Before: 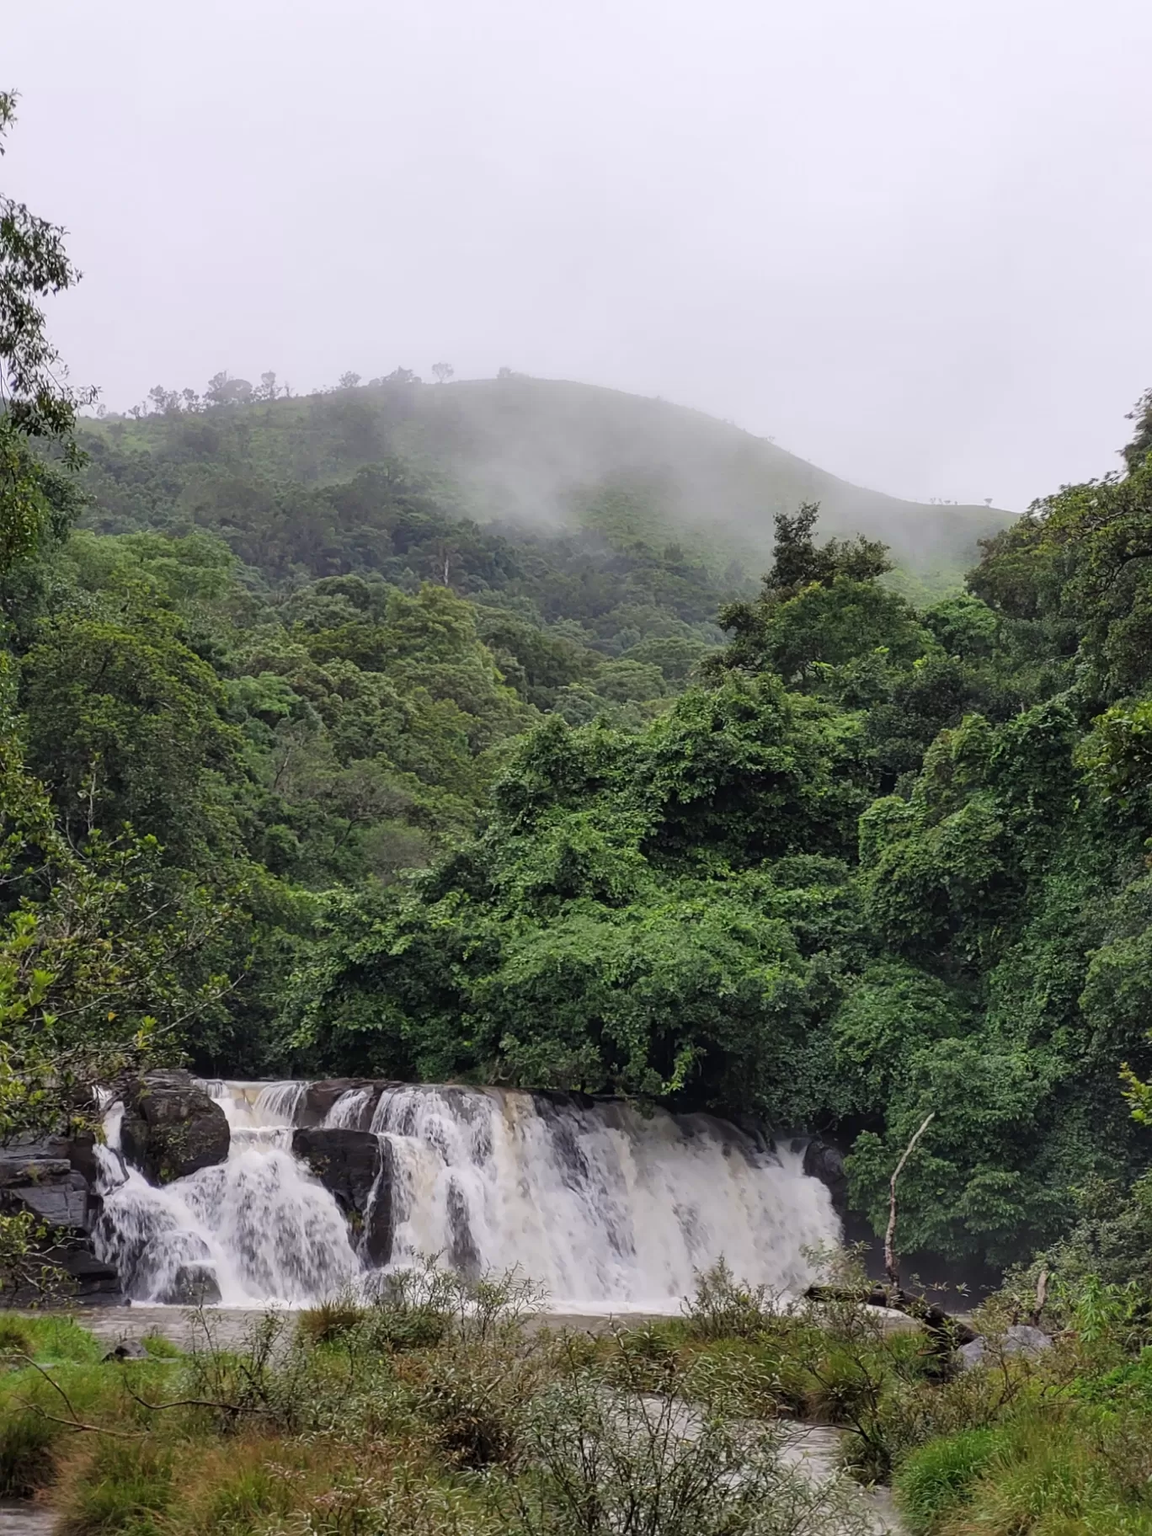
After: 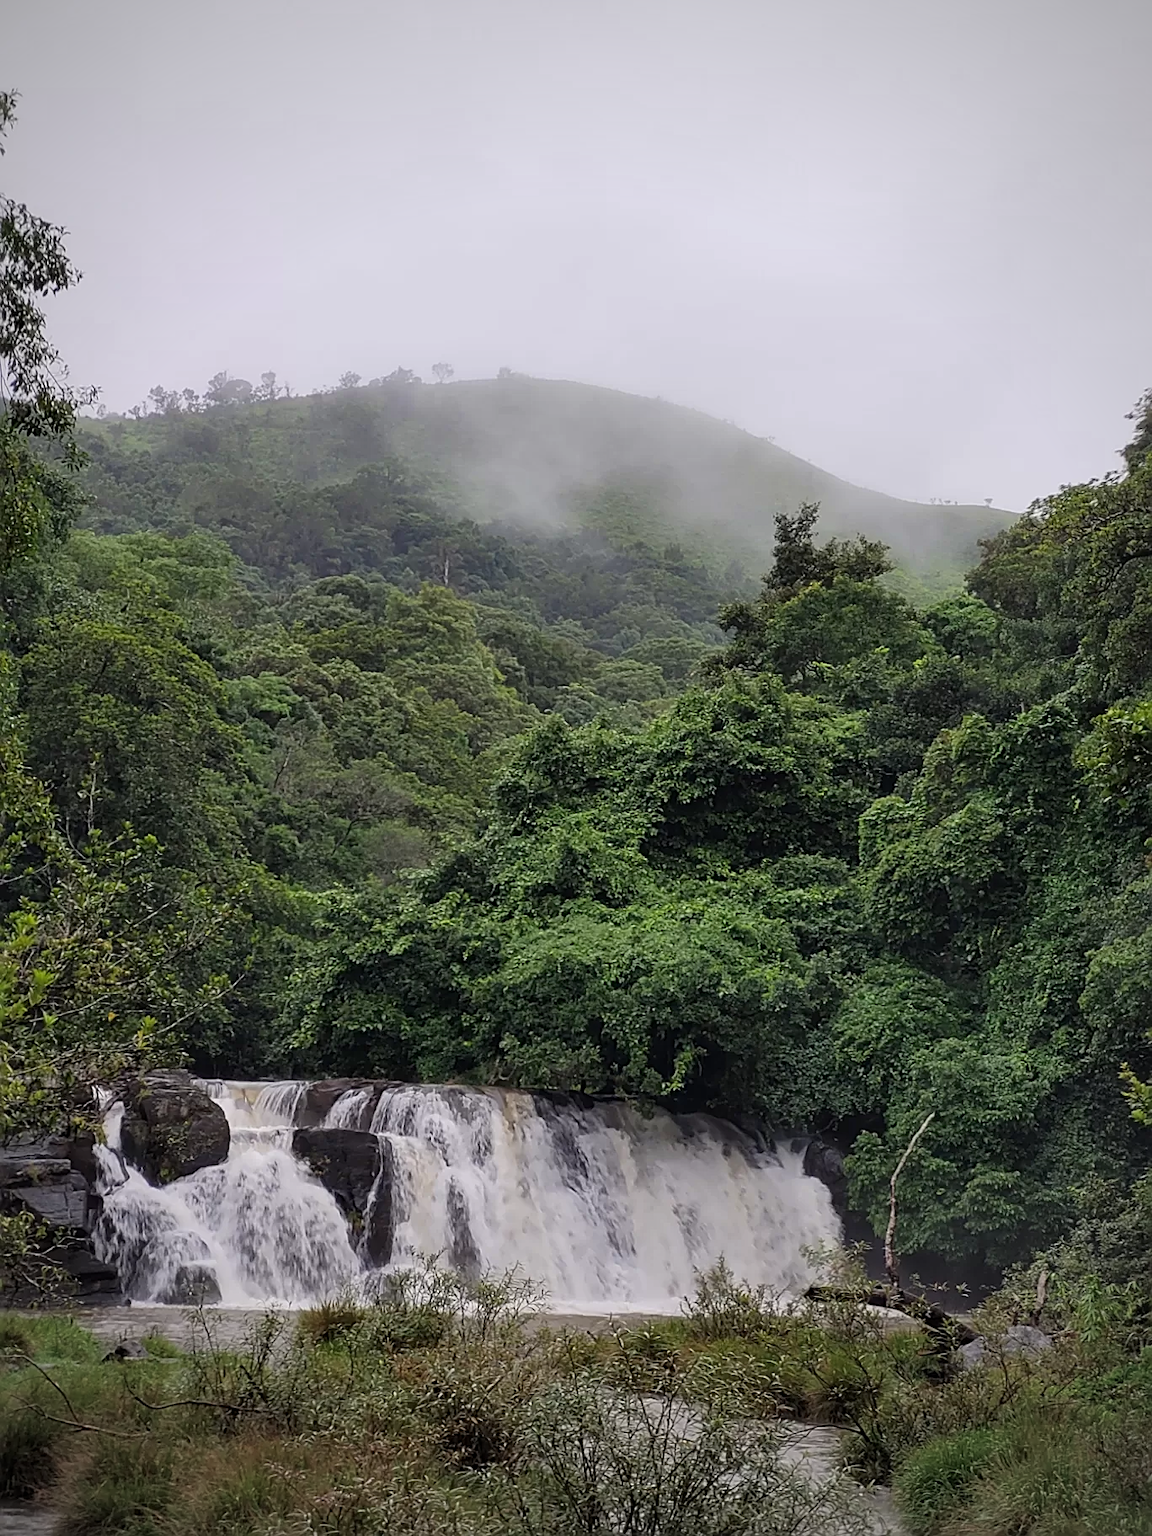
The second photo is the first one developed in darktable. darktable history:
vignetting: fall-off start 74.49%, fall-off radius 65.9%, brightness -0.628, saturation -0.68
exposure: exposure -0.151 EV, compensate highlight preservation false
sharpen: on, module defaults
